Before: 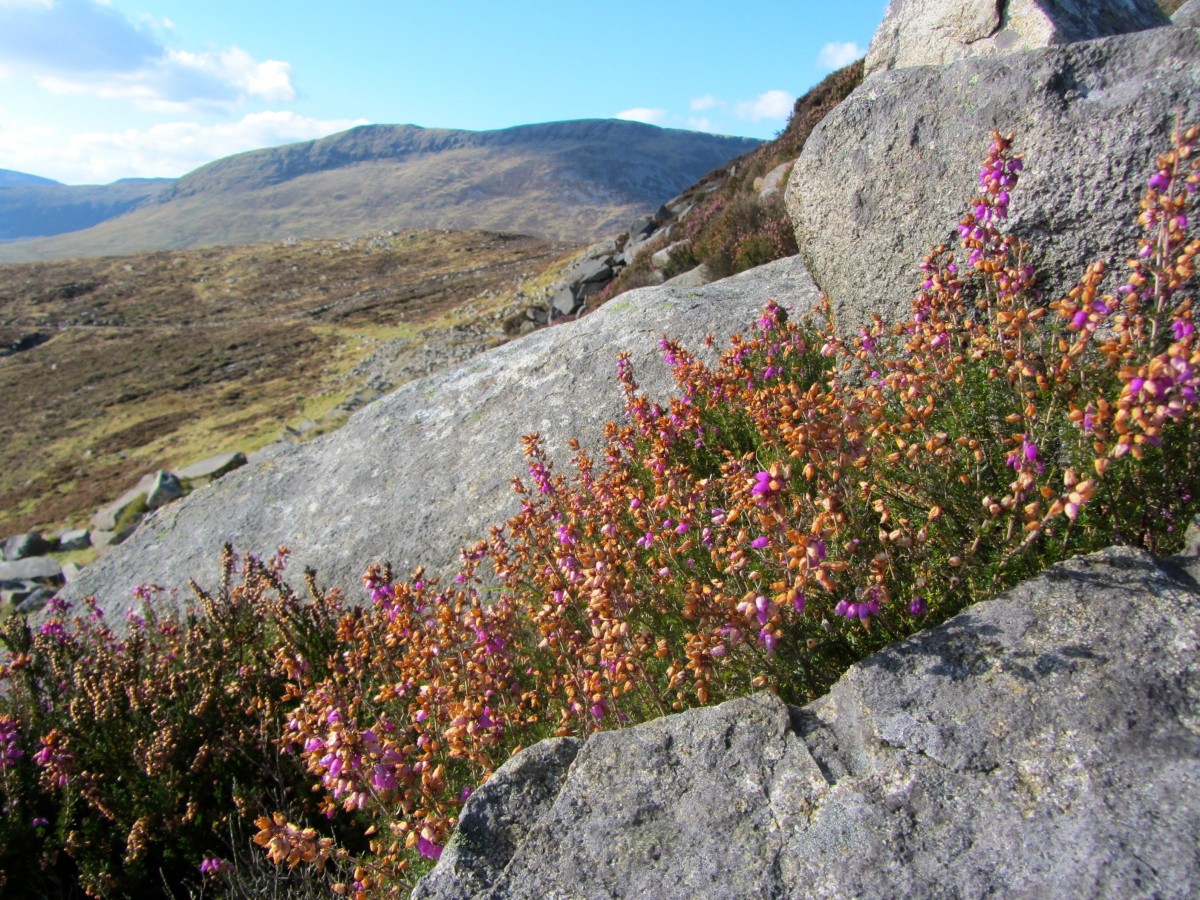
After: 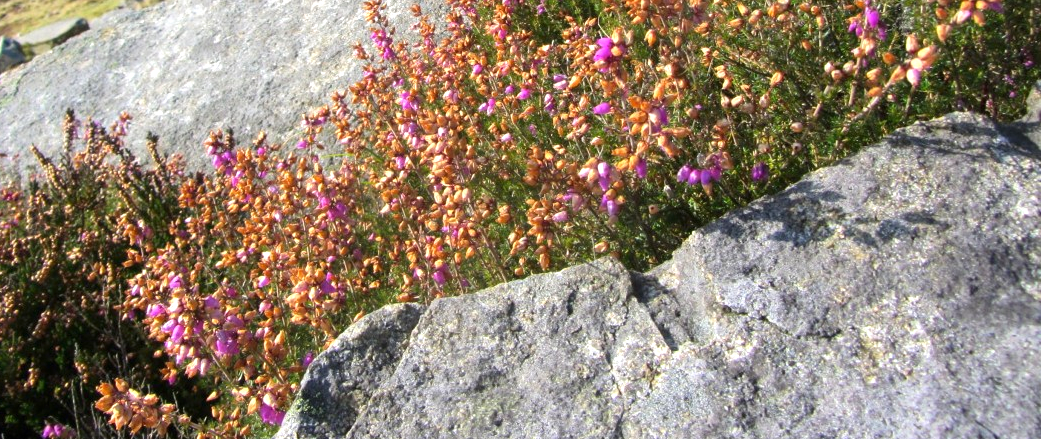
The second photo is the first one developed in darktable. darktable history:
crop and rotate: left 13.247%, top 48.255%, bottom 2.892%
exposure: black level correction 0, exposure 0.702 EV, compensate highlight preservation false
